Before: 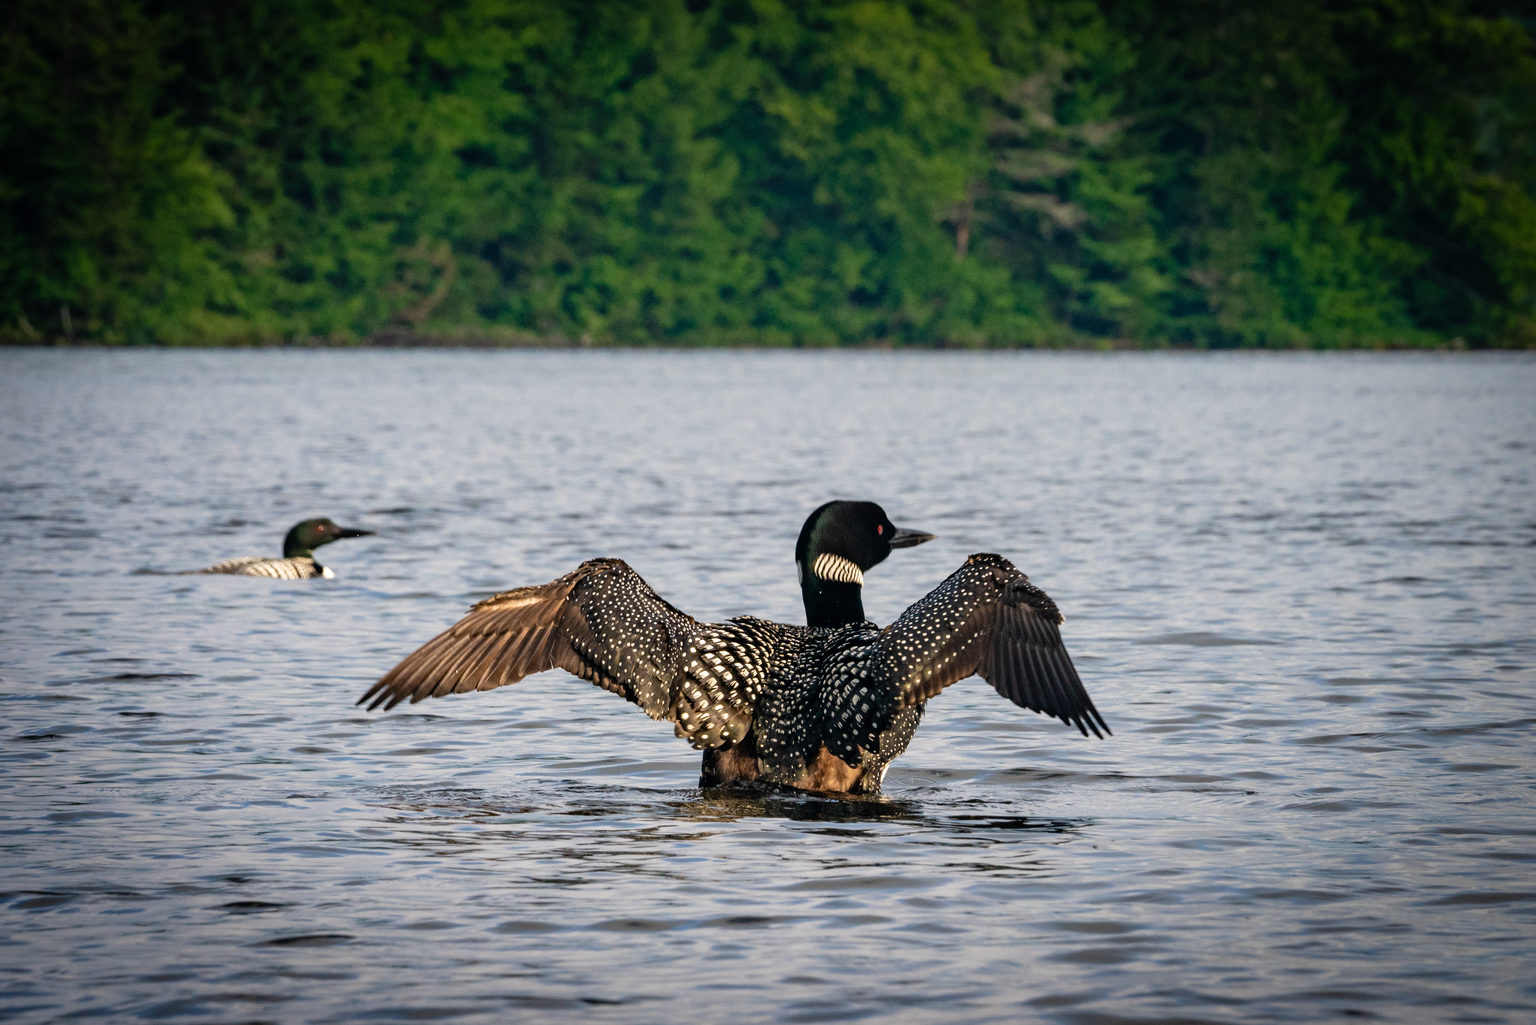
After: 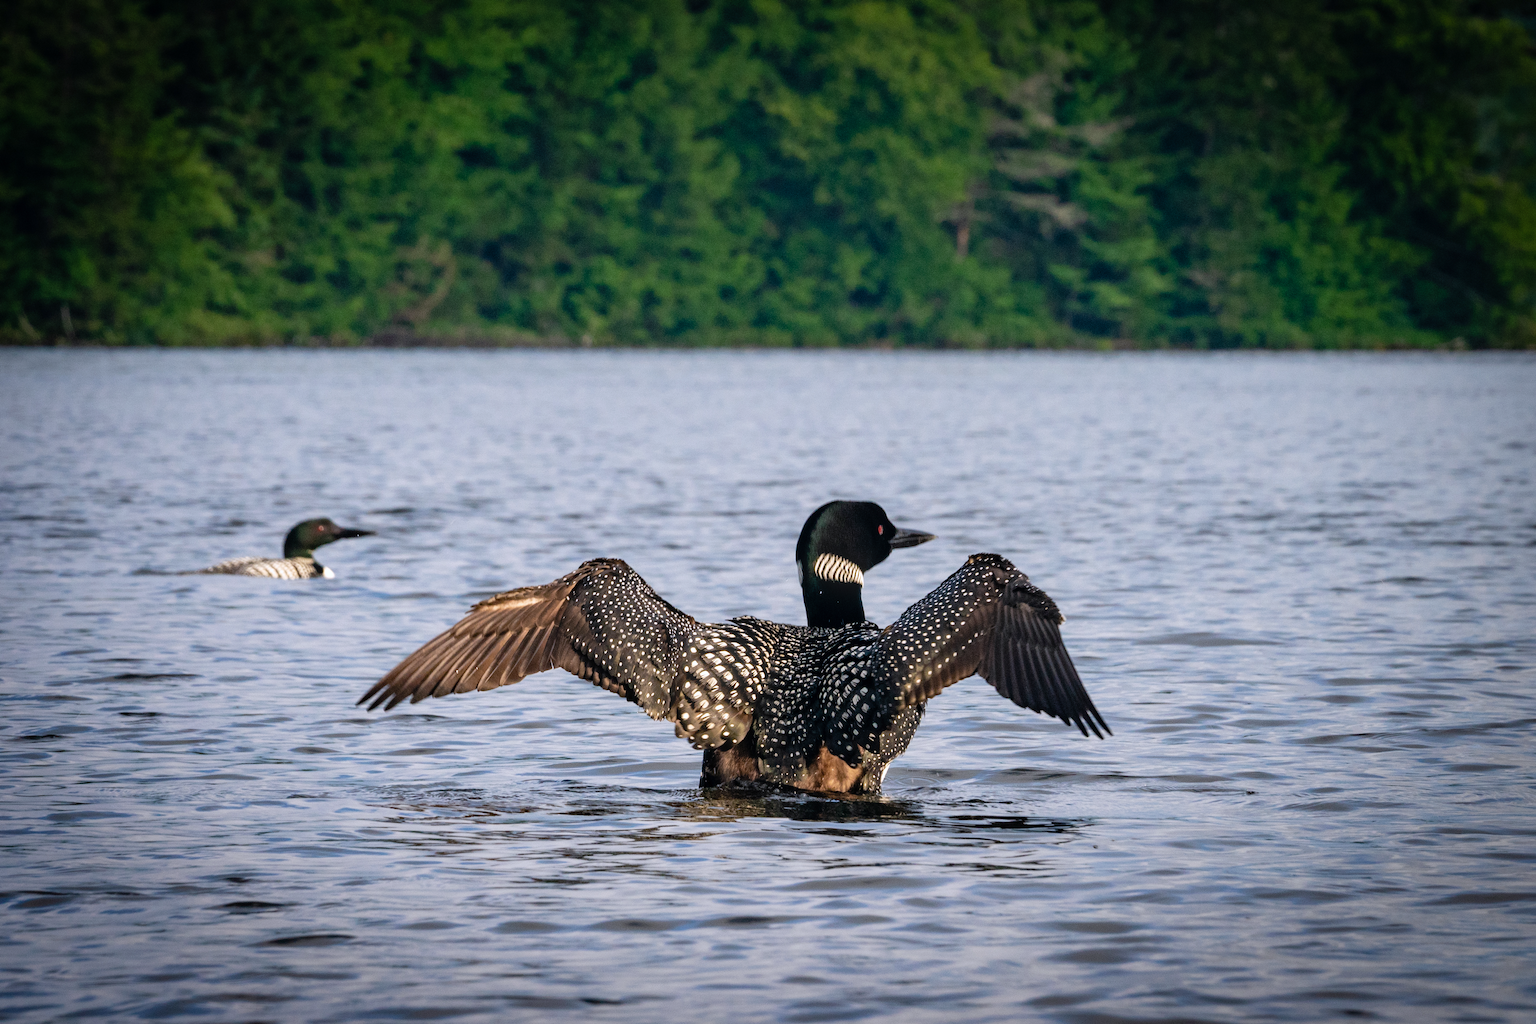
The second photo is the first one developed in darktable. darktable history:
color calibration: illuminant as shot in camera, x 0.358, y 0.373, temperature 4628.91 K
bloom: size 9%, threshold 100%, strength 7%
